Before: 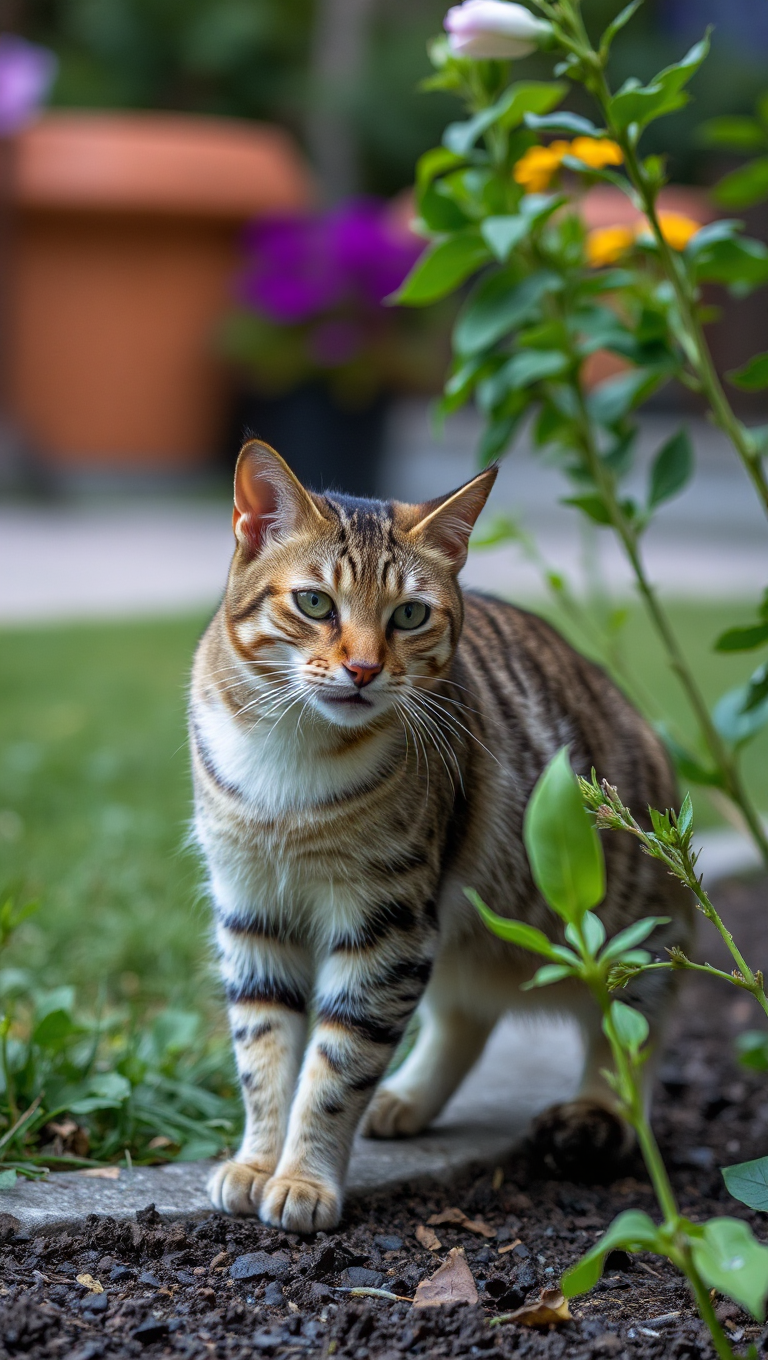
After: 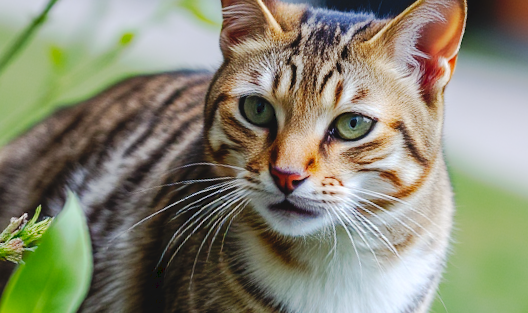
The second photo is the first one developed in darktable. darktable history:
tone curve: curves: ch0 [(0, 0) (0.003, 0.058) (0.011, 0.059) (0.025, 0.061) (0.044, 0.067) (0.069, 0.084) (0.1, 0.102) (0.136, 0.124) (0.177, 0.171) (0.224, 0.246) (0.277, 0.324) (0.335, 0.411) (0.399, 0.509) (0.468, 0.605) (0.543, 0.688) (0.623, 0.738) (0.709, 0.798) (0.801, 0.852) (0.898, 0.911) (1, 1)], preserve colors none
white balance: red 0.988, blue 1.017
crop and rotate: angle 16.12°, top 30.835%, bottom 35.653%
